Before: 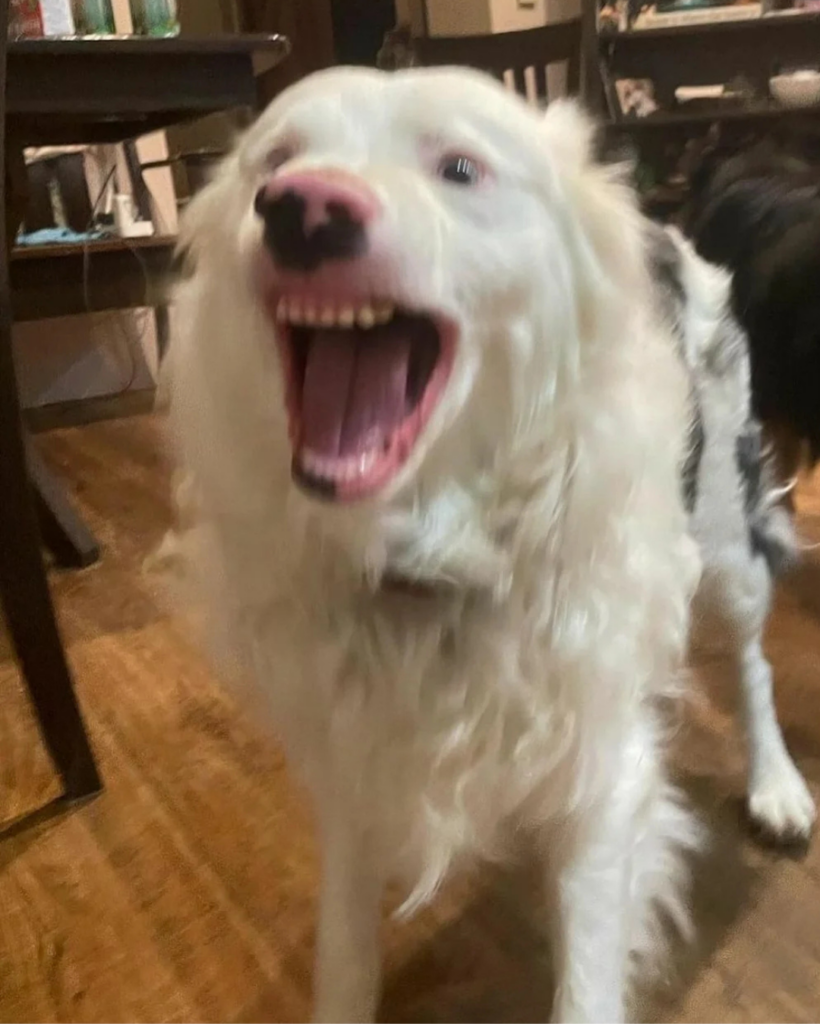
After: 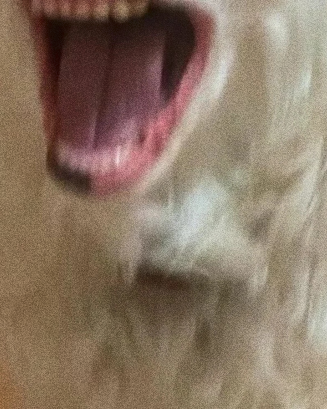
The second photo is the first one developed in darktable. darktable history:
grain: coarseness 0.09 ISO, strength 40%
crop: left 30%, top 30%, right 30%, bottom 30%
